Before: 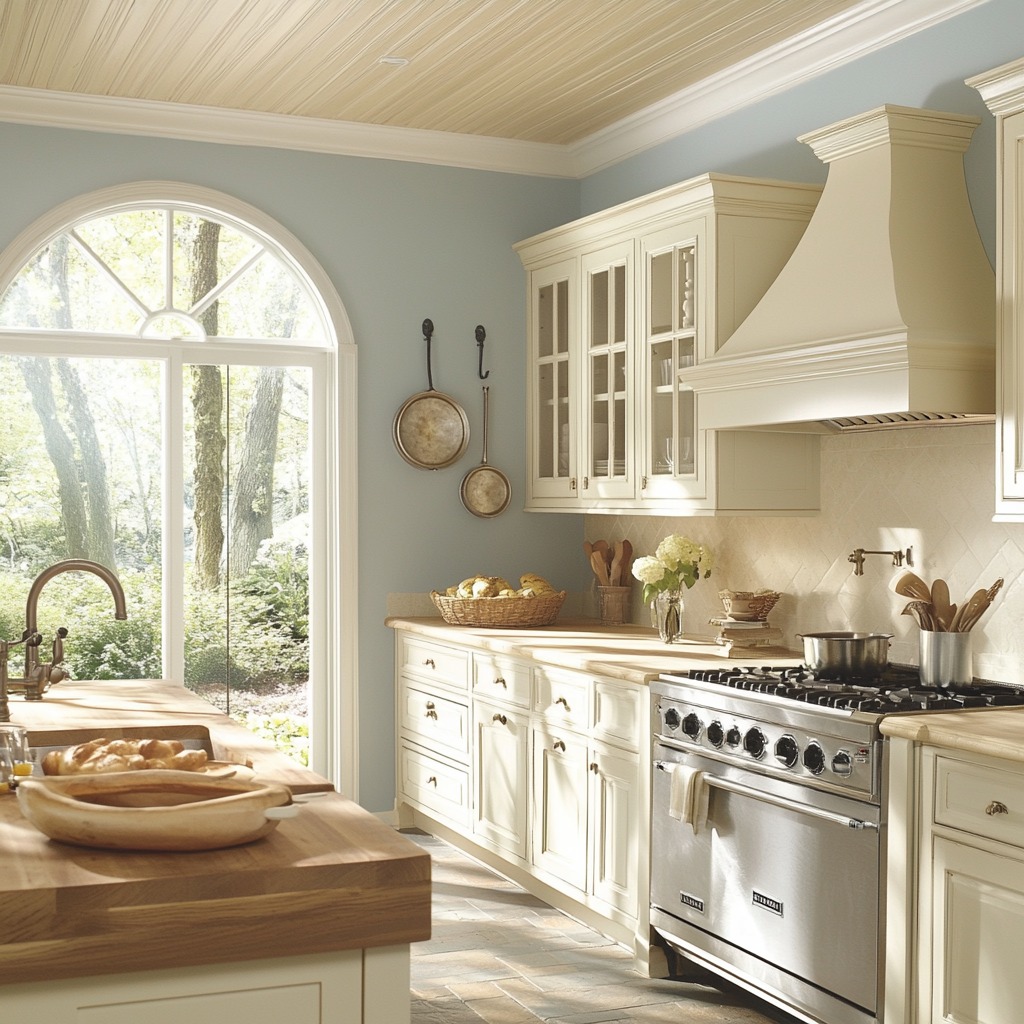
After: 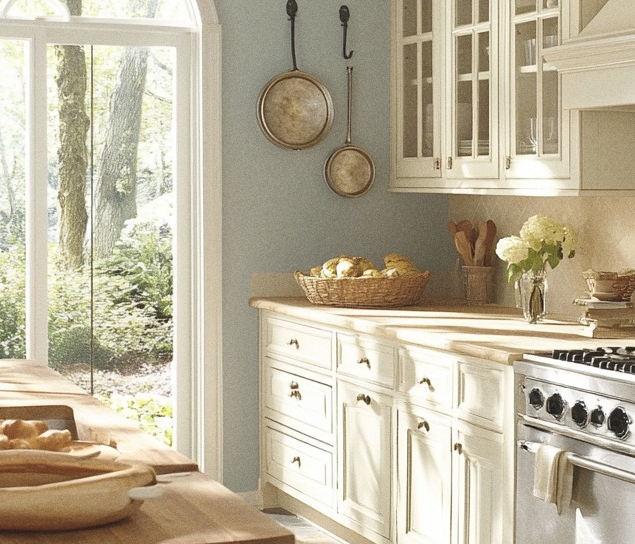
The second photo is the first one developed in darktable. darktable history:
grain: coarseness 7.08 ISO, strength 21.67%, mid-tones bias 59.58%
crop: left 13.312%, top 31.28%, right 24.627%, bottom 15.582%
color zones: mix -62.47%
